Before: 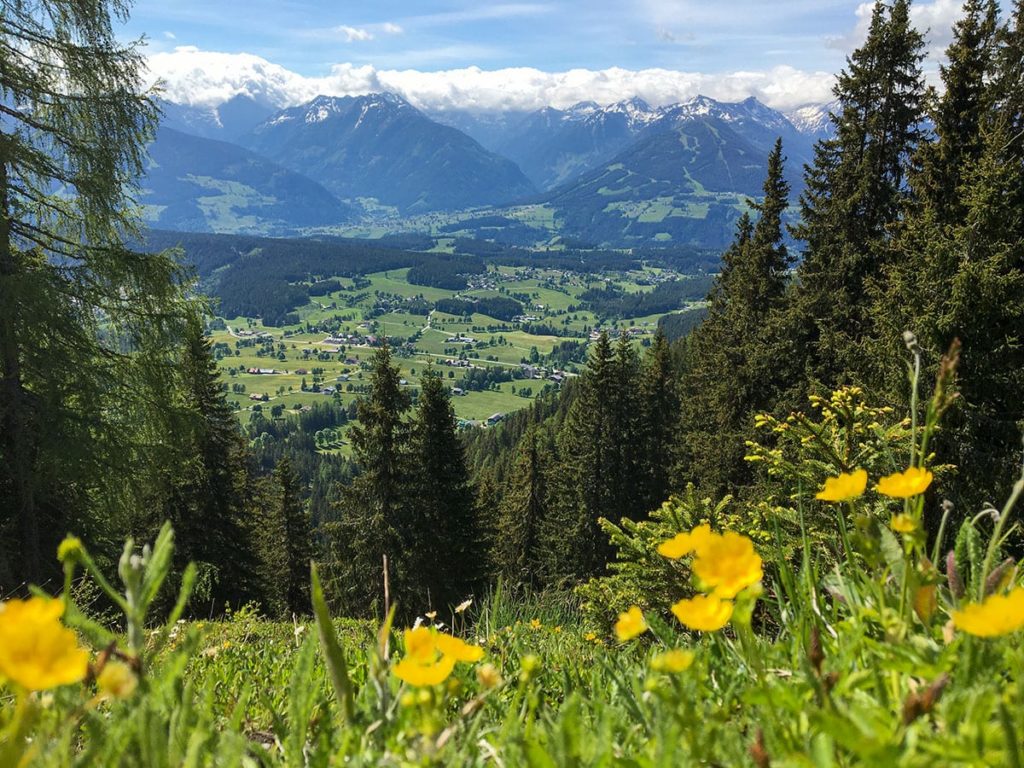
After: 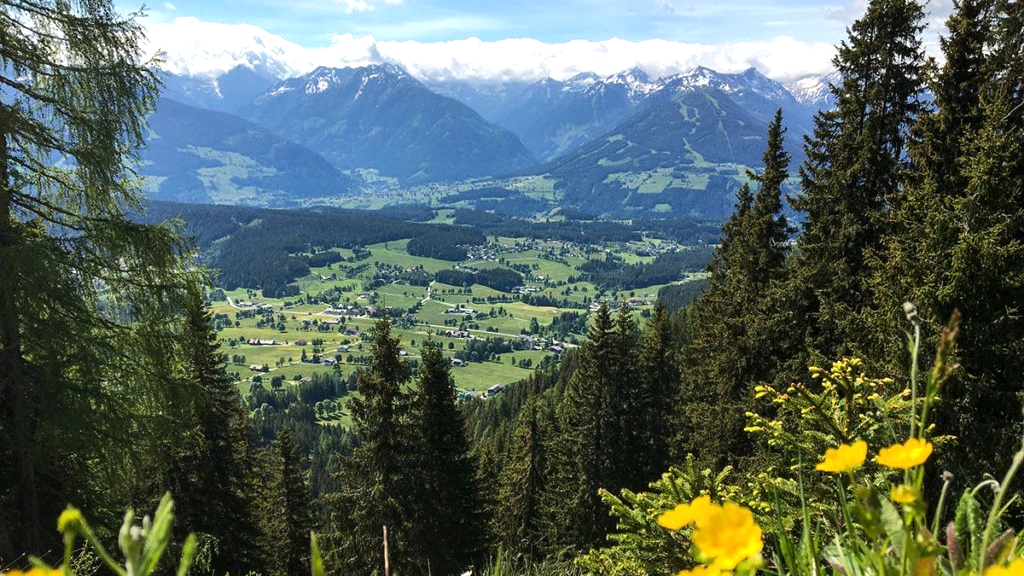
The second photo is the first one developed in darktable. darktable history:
crop: top 3.857%, bottom 21.132%
tone equalizer: -8 EV -0.417 EV, -7 EV -0.389 EV, -6 EV -0.333 EV, -5 EV -0.222 EV, -3 EV 0.222 EV, -2 EV 0.333 EV, -1 EV 0.389 EV, +0 EV 0.417 EV, edges refinement/feathering 500, mask exposure compensation -1.57 EV, preserve details no
